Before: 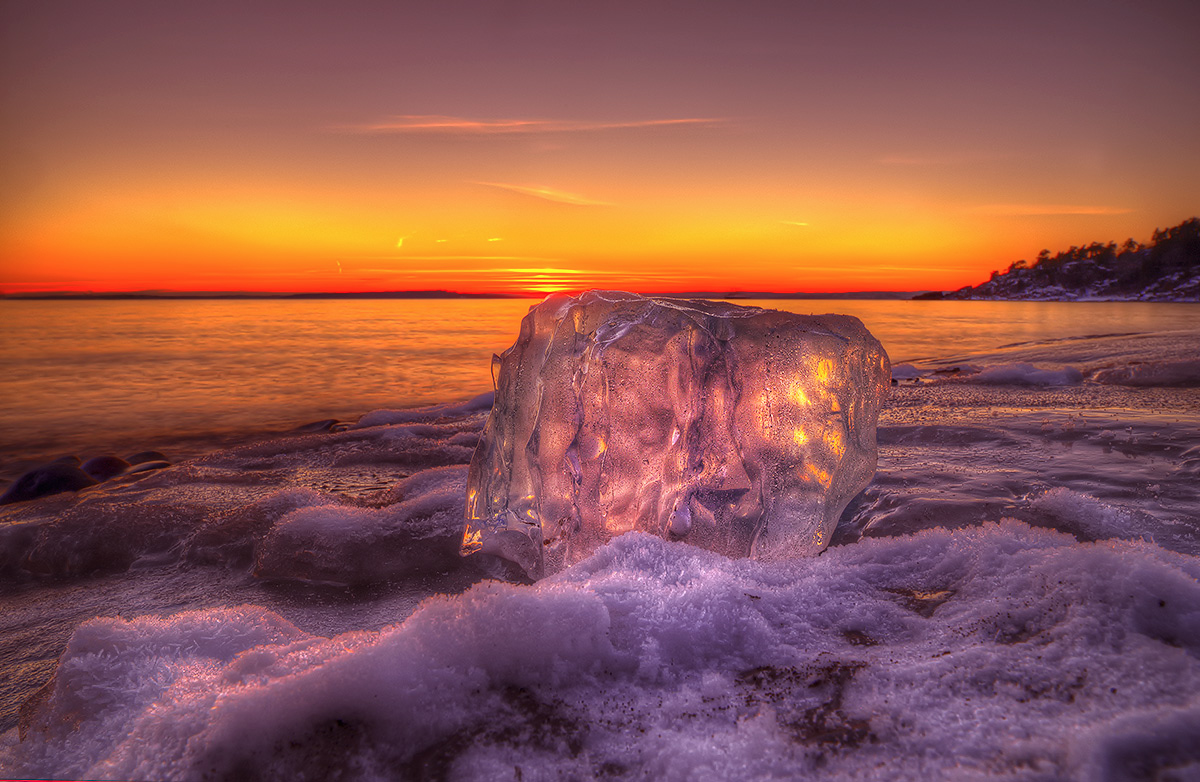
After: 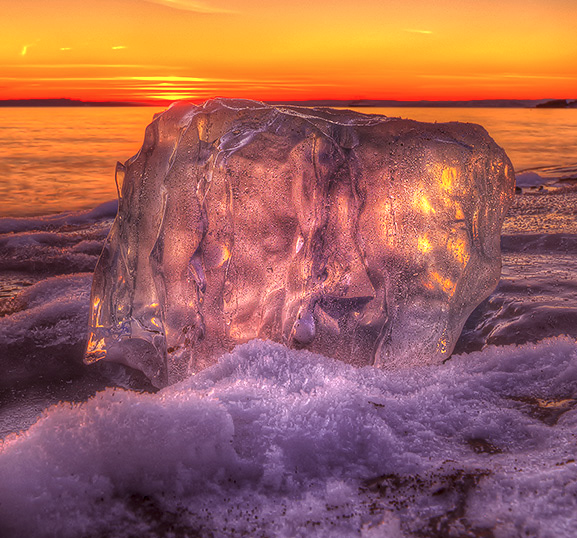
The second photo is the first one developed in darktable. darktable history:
tone equalizer: edges refinement/feathering 500, mask exposure compensation -1.57 EV, preserve details no
crop: left 31.372%, top 24.652%, right 20.477%, bottom 6.541%
local contrast: highlights 107%, shadows 100%, detail 131%, midtone range 0.2
haze removal: strength -0.062, compatibility mode true, adaptive false
exposure: compensate highlight preservation false
